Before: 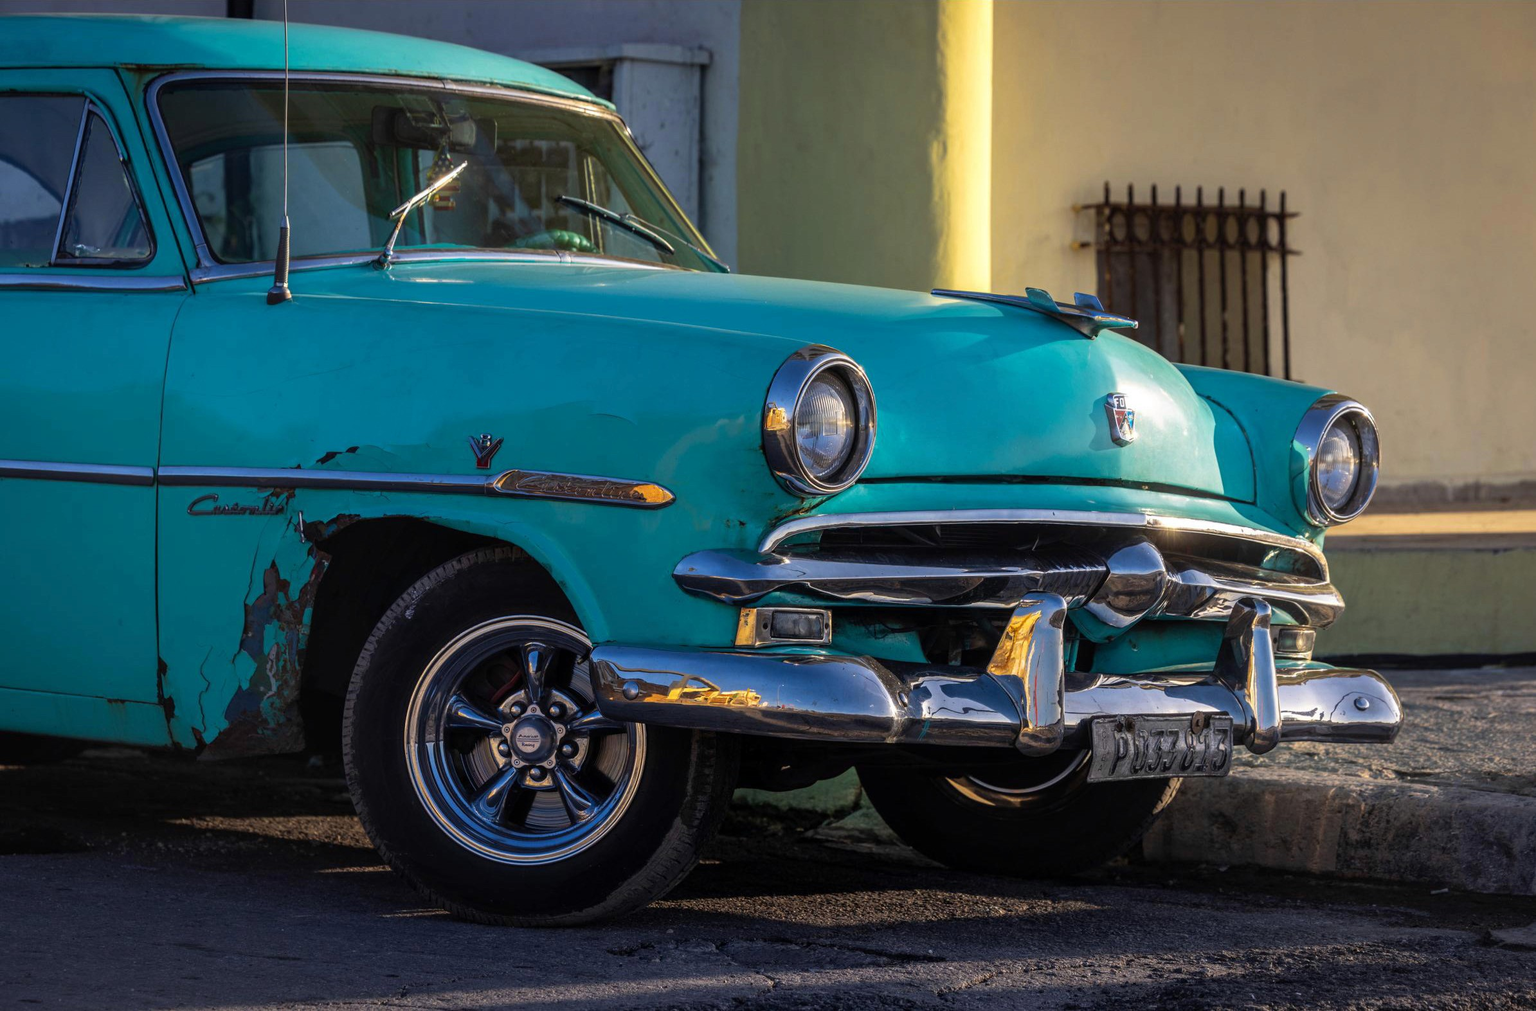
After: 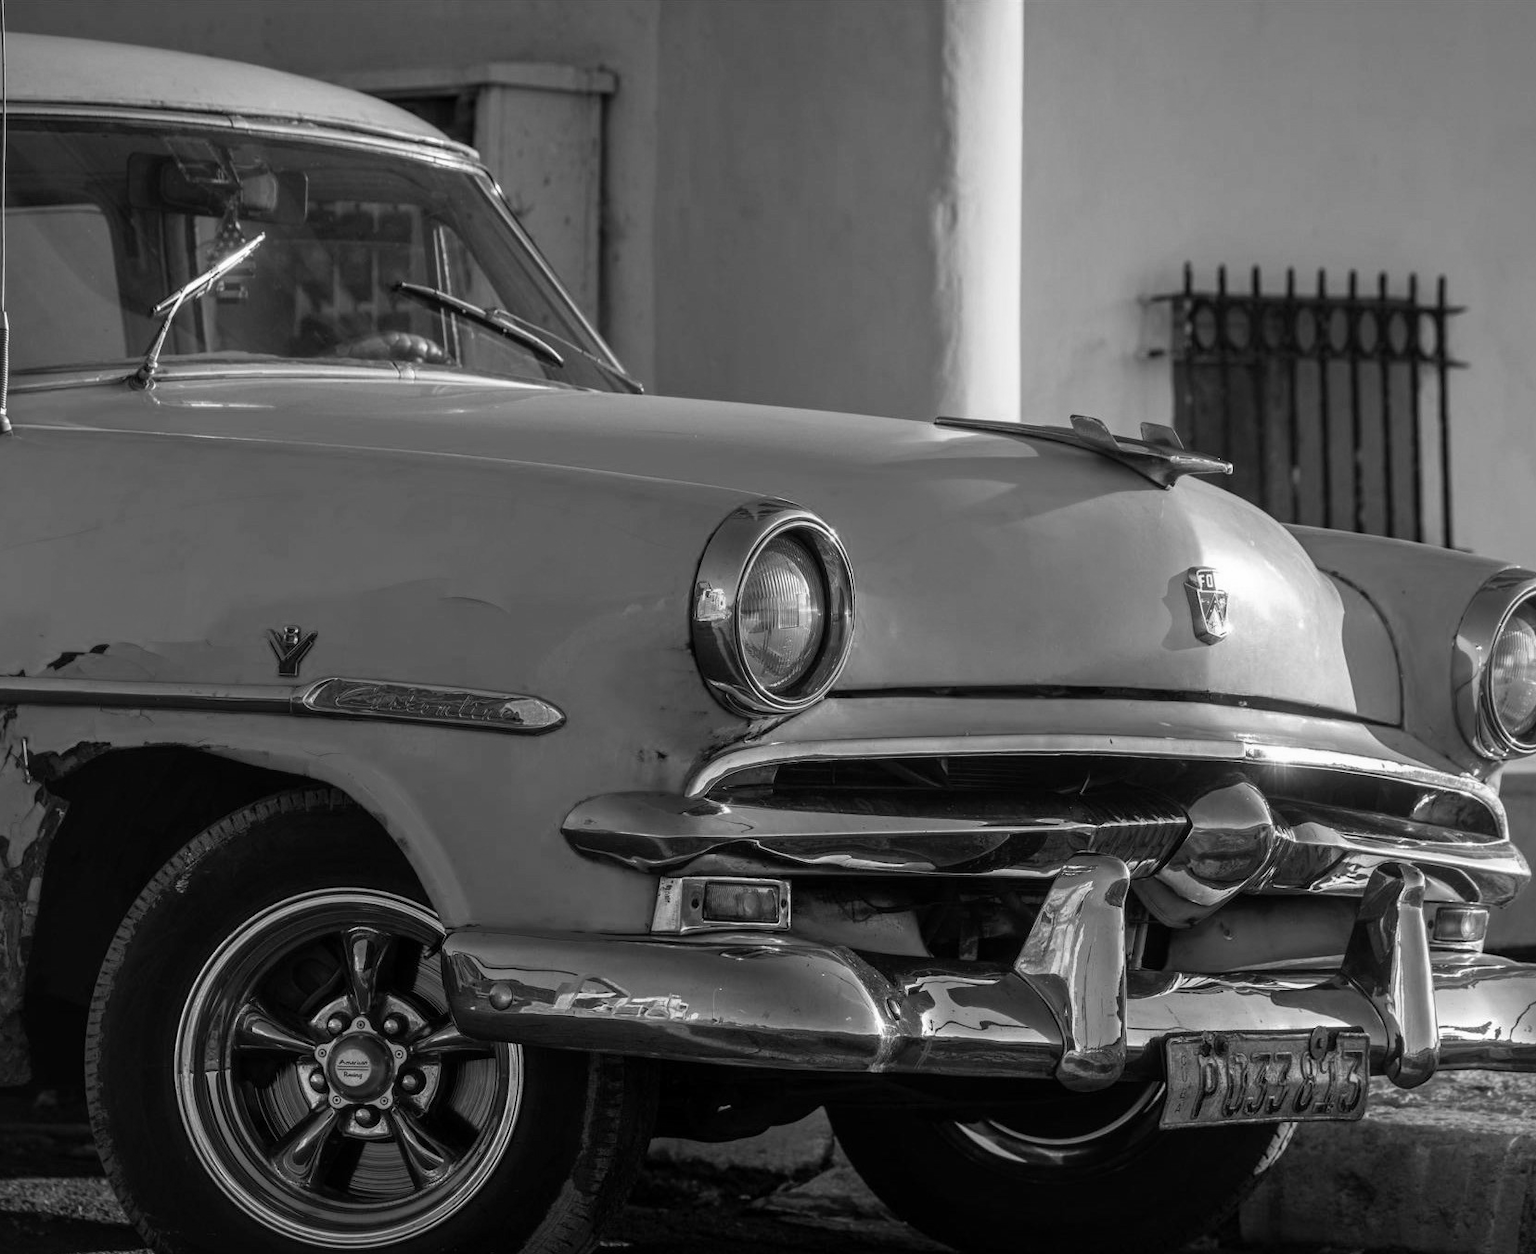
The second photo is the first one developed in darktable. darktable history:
crop: left 18.479%, right 12.2%, bottom 13.971%
monochrome: a 0, b 0, size 0.5, highlights 0.57
